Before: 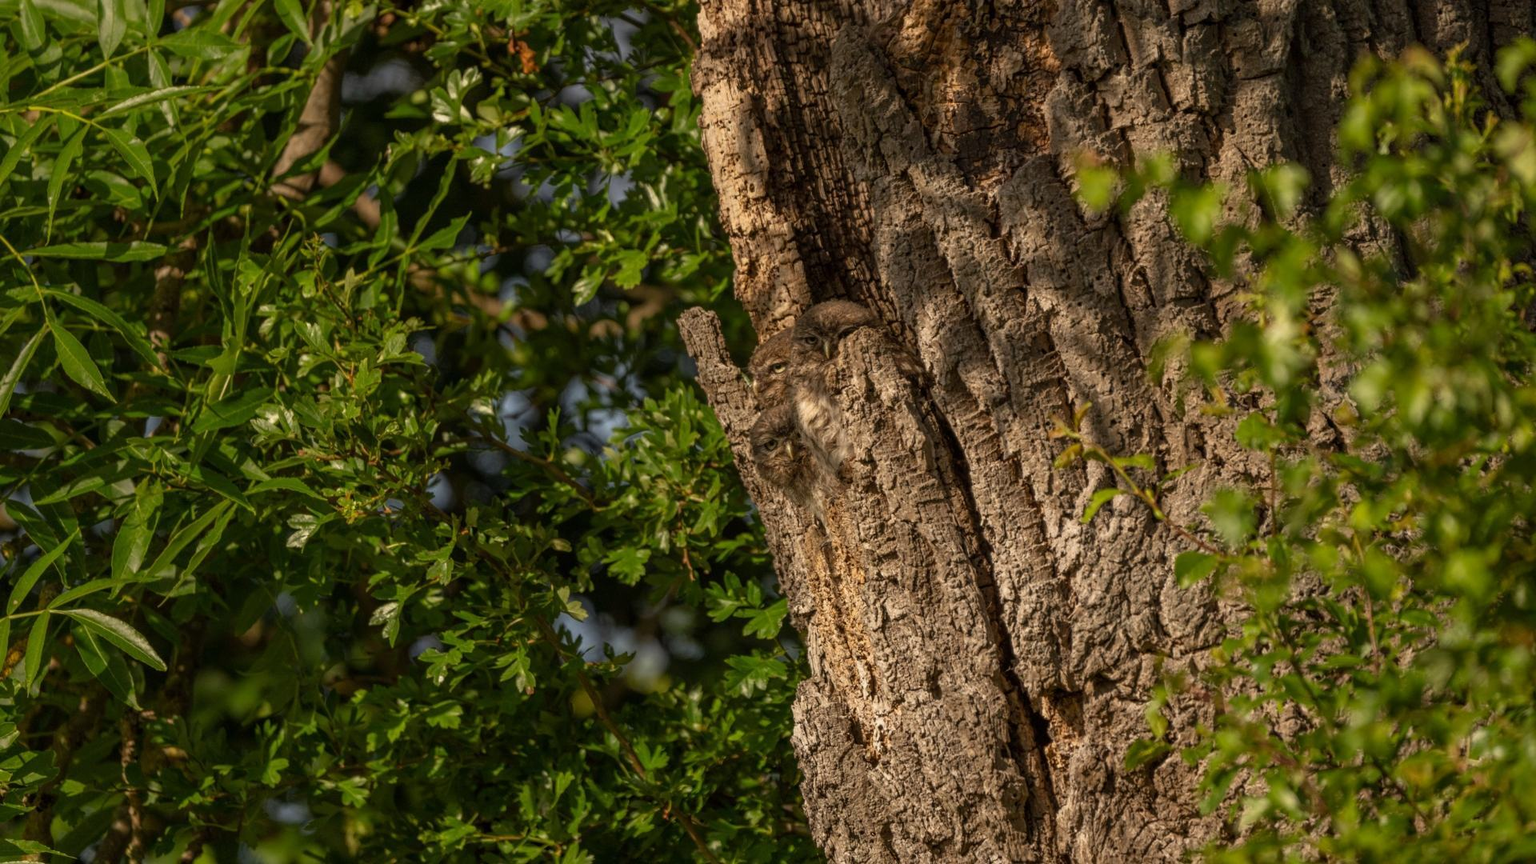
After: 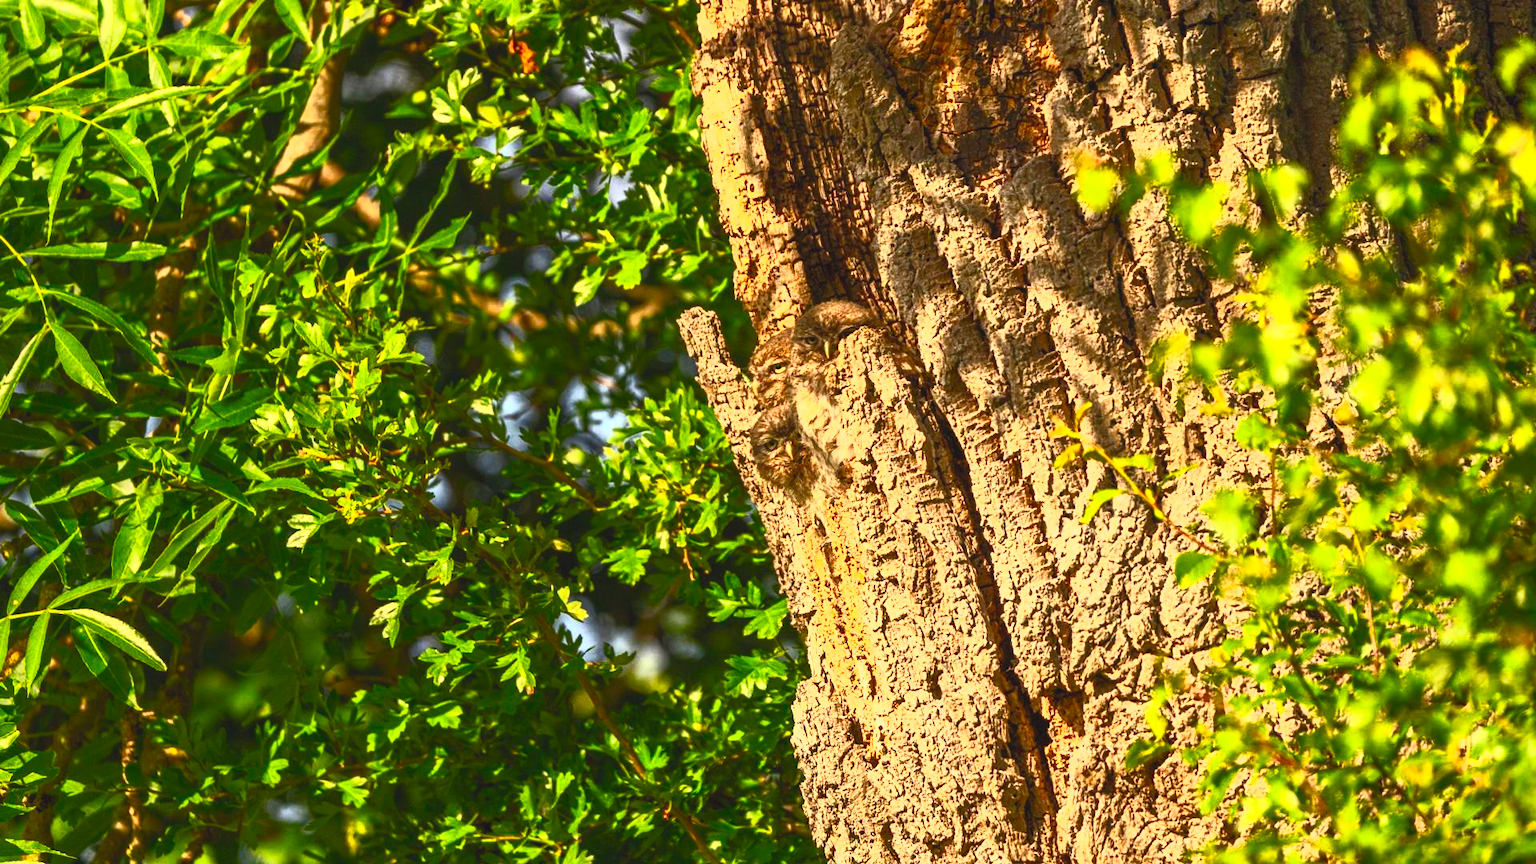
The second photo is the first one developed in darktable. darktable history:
exposure: black level correction 0, exposure 0.5 EV, compensate exposure bias true, compensate highlight preservation false
contrast brightness saturation: contrast 1, brightness 1, saturation 1
